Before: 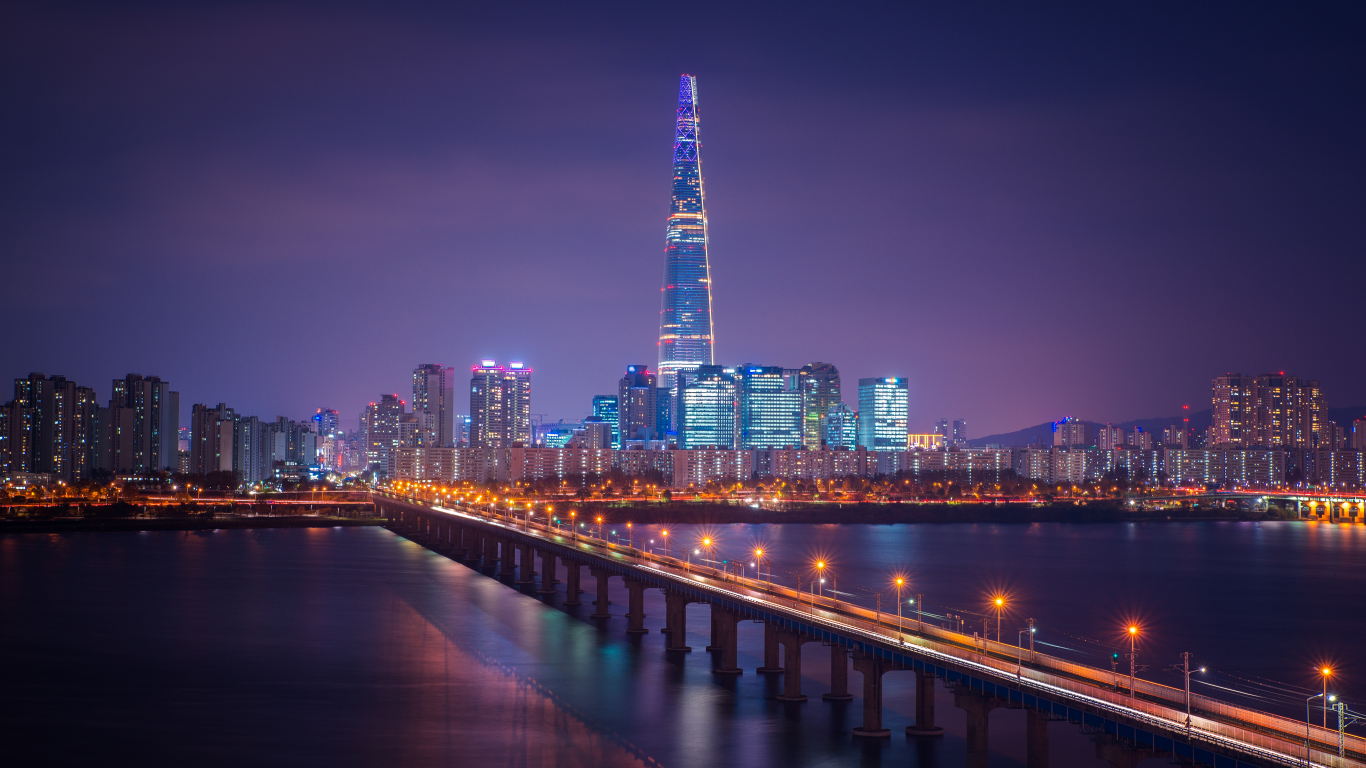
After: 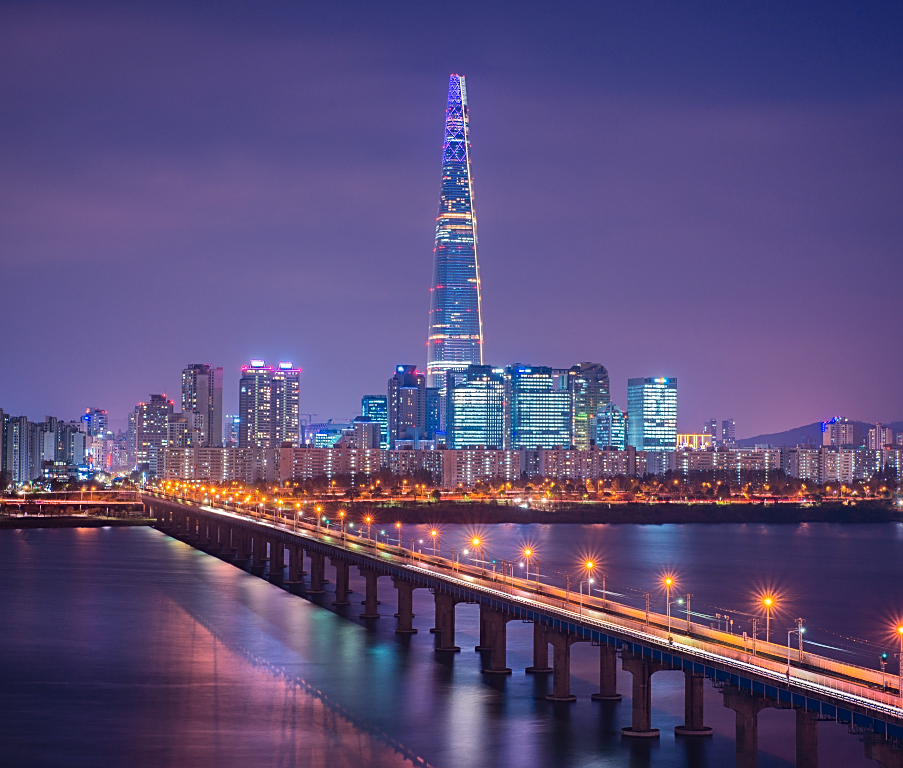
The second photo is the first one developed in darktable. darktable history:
exposure: exposure -0.054 EV, compensate highlight preservation false
shadows and highlights: shadows 59.6, soften with gaussian
sharpen: on, module defaults
crop: left 16.979%, right 16.849%
